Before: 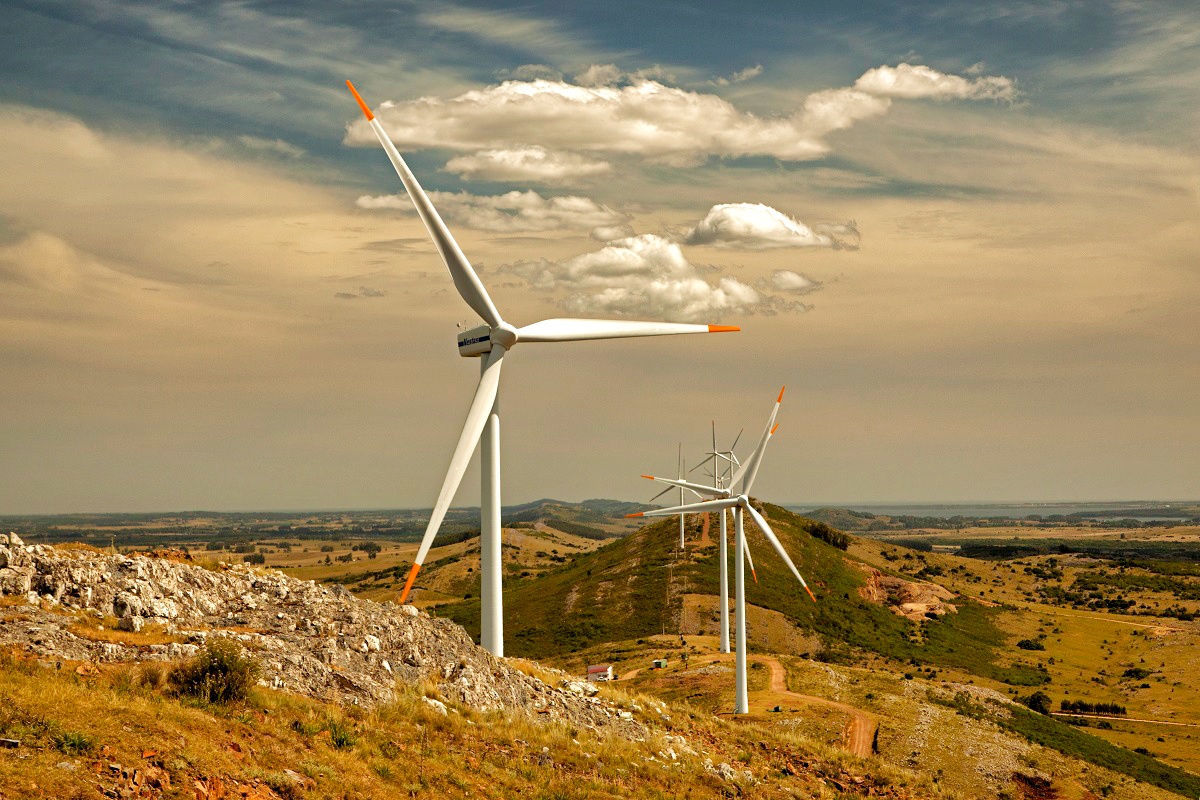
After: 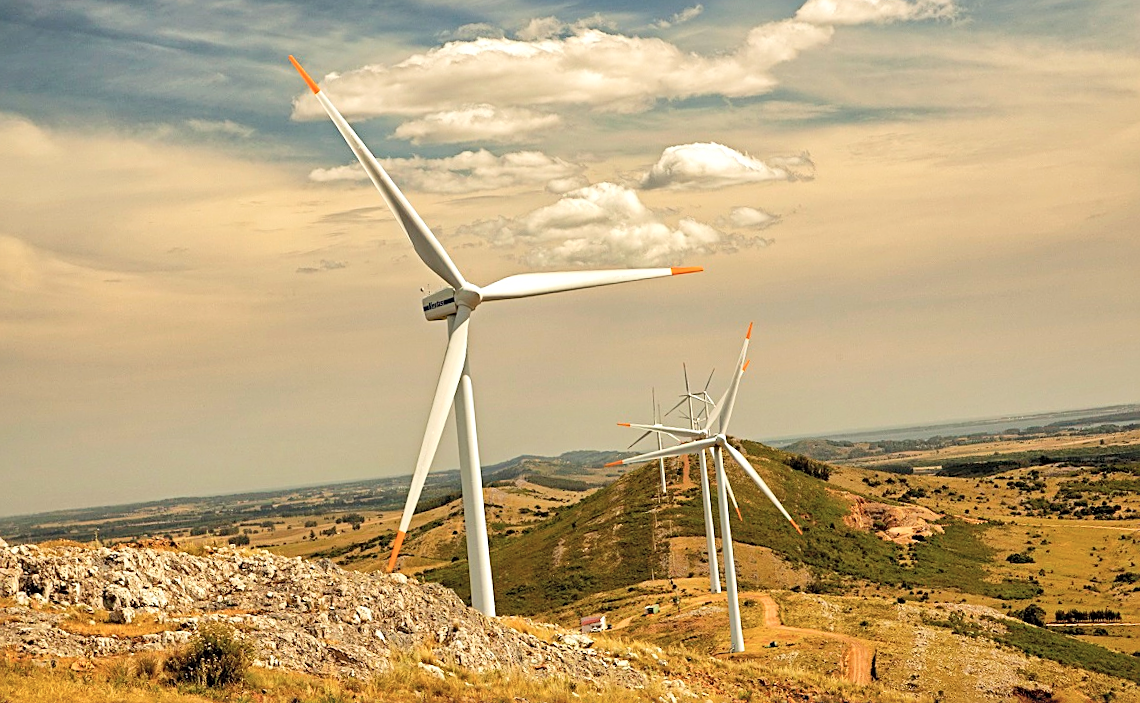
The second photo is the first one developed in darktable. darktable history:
sharpen: on, module defaults
rotate and perspective: rotation -5°, crop left 0.05, crop right 0.952, crop top 0.11, crop bottom 0.89
contrast brightness saturation: contrast 0.14, brightness 0.21
white balance: emerald 1
